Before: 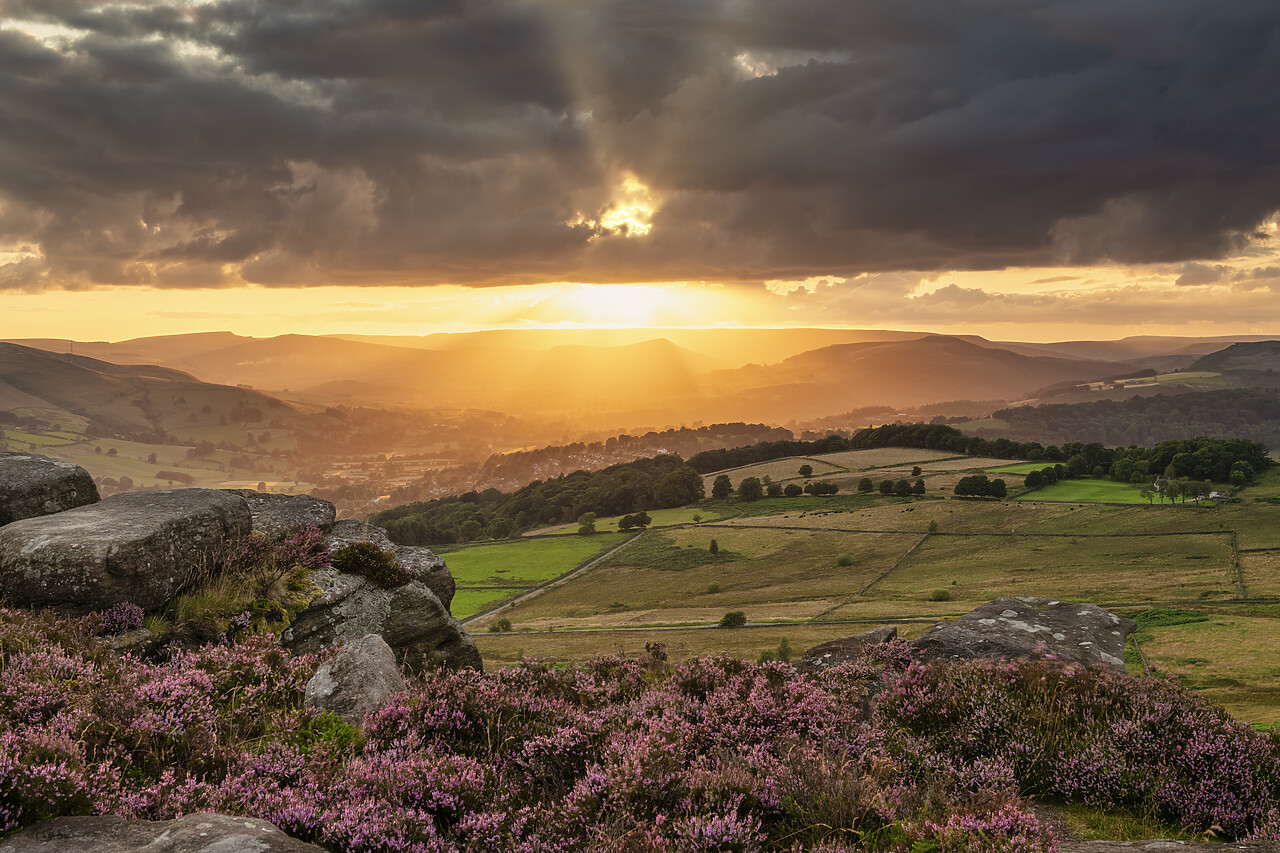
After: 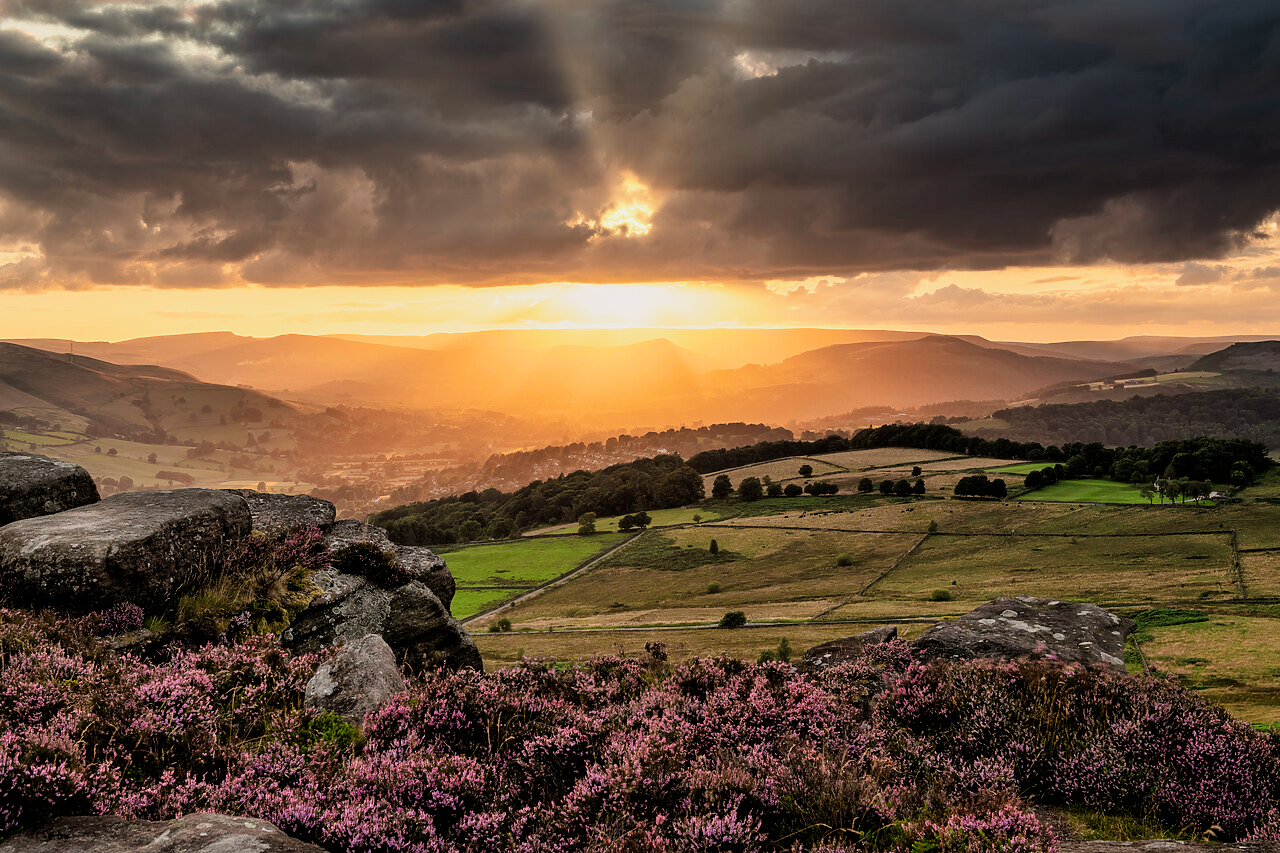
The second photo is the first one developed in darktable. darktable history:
filmic rgb: black relative exposure -16 EV, white relative exposure 6.24 EV, hardness 5.05, contrast 1.354
